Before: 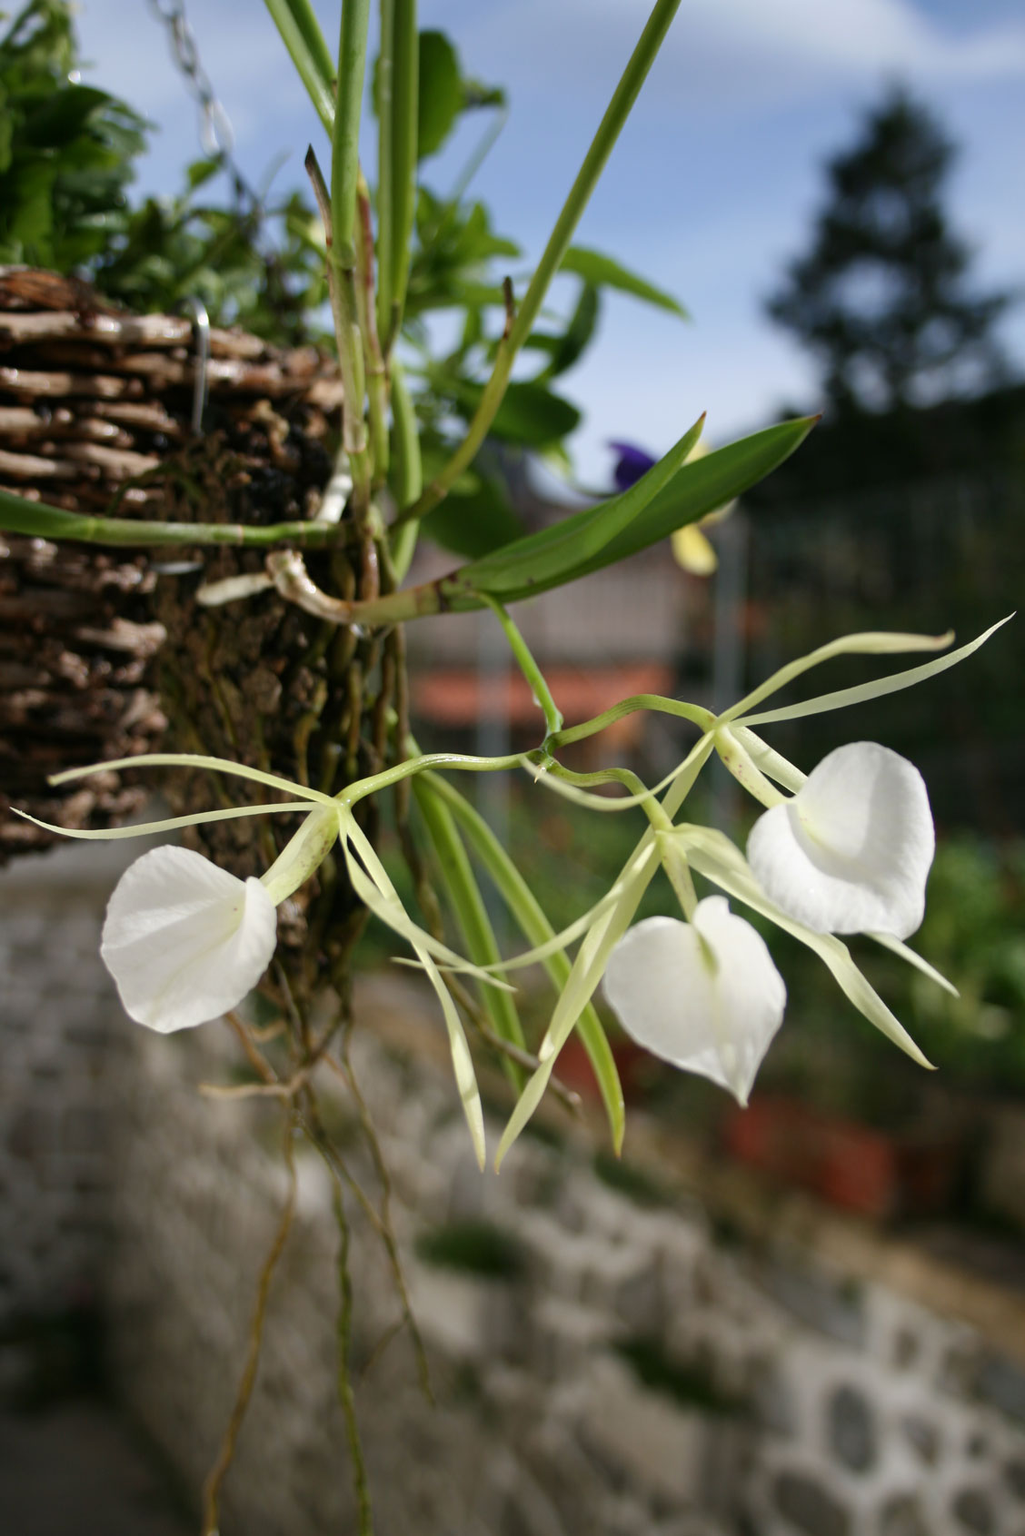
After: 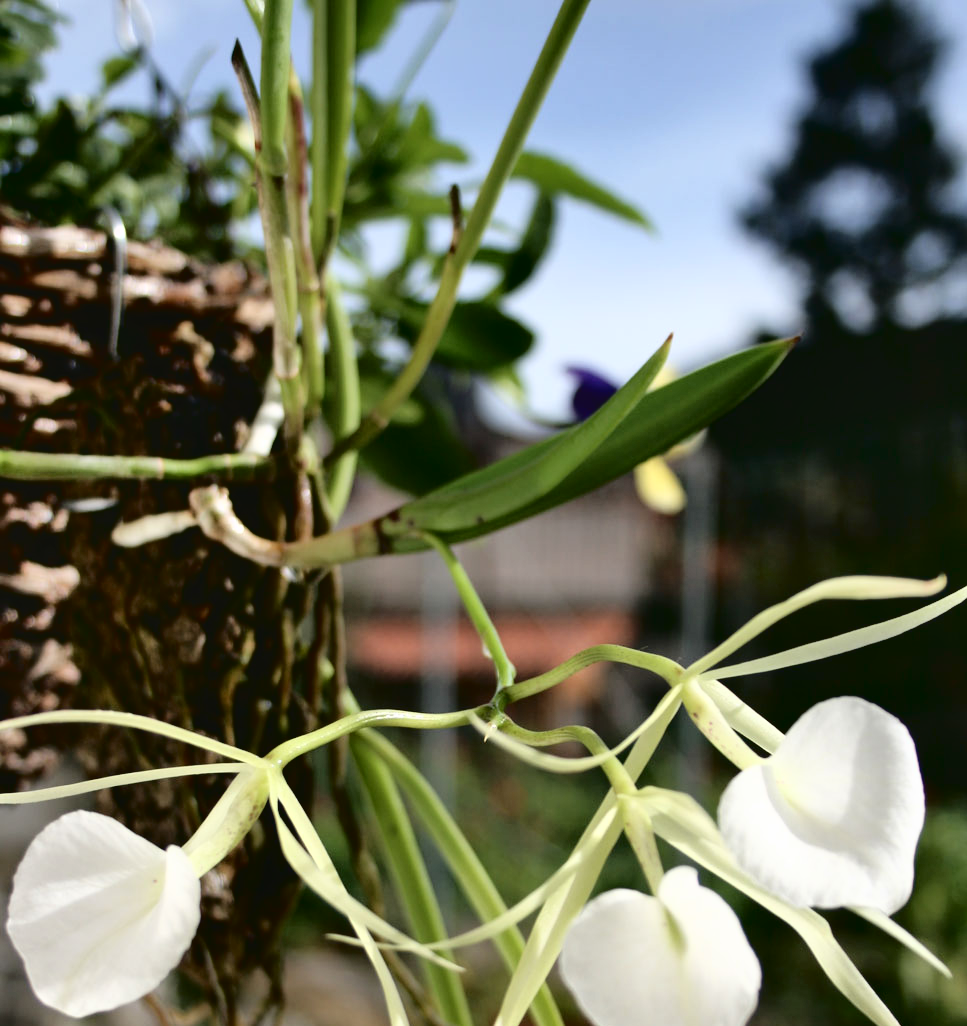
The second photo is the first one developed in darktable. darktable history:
shadows and highlights: low approximation 0.01, soften with gaussian
crop and rotate: left 9.34%, top 7.126%, right 4.885%, bottom 32.19%
tone curve: curves: ch0 [(0, 0) (0.003, 0.033) (0.011, 0.033) (0.025, 0.036) (0.044, 0.039) (0.069, 0.04) (0.1, 0.043) (0.136, 0.052) (0.177, 0.085) (0.224, 0.14) (0.277, 0.225) (0.335, 0.333) (0.399, 0.419) (0.468, 0.51) (0.543, 0.603) (0.623, 0.713) (0.709, 0.808) (0.801, 0.901) (0.898, 0.98) (1, 1)], color space Lab, independent channels, preserve colors none
